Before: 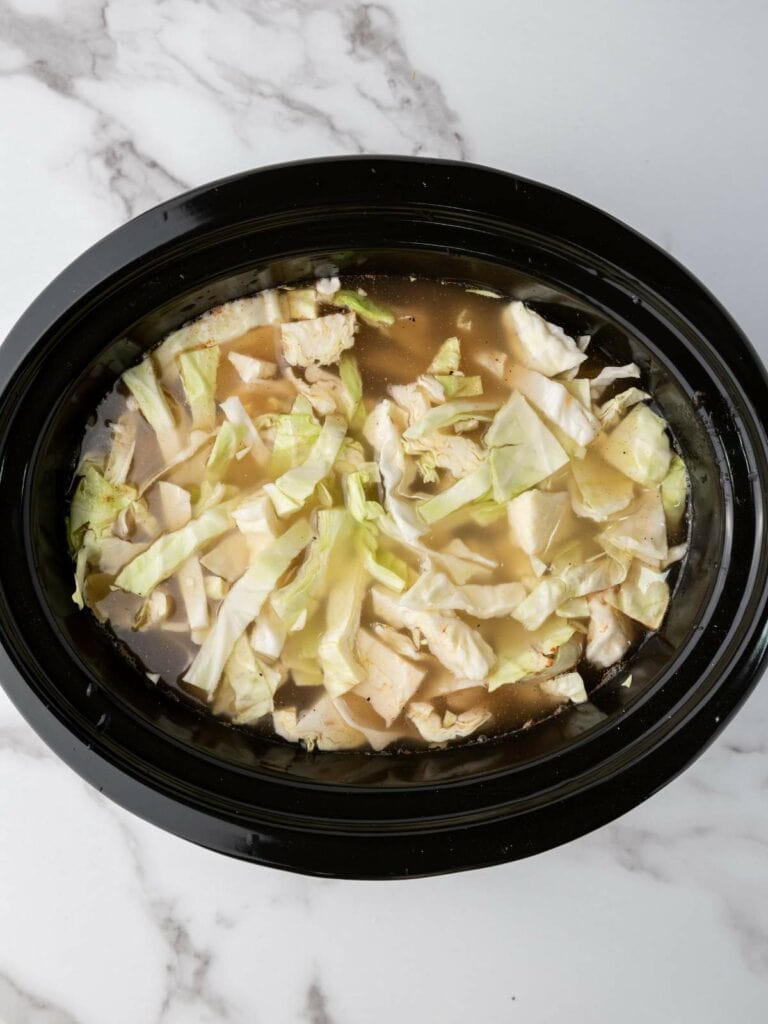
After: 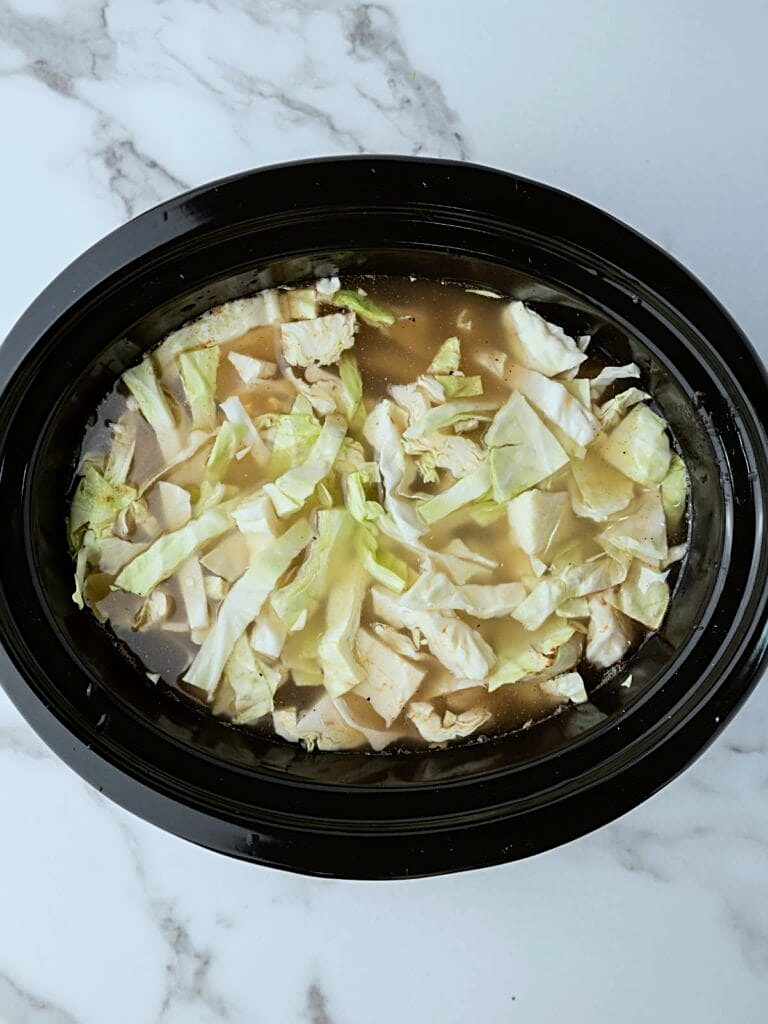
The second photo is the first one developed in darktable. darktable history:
white balance: red 0.925, blue 1.046
filmic rgb: black relative exposure -16 EV, white relative exposure 2.93 EV, hardness 10.04, color science v6 (2022)
sharpen: on, module defaults
